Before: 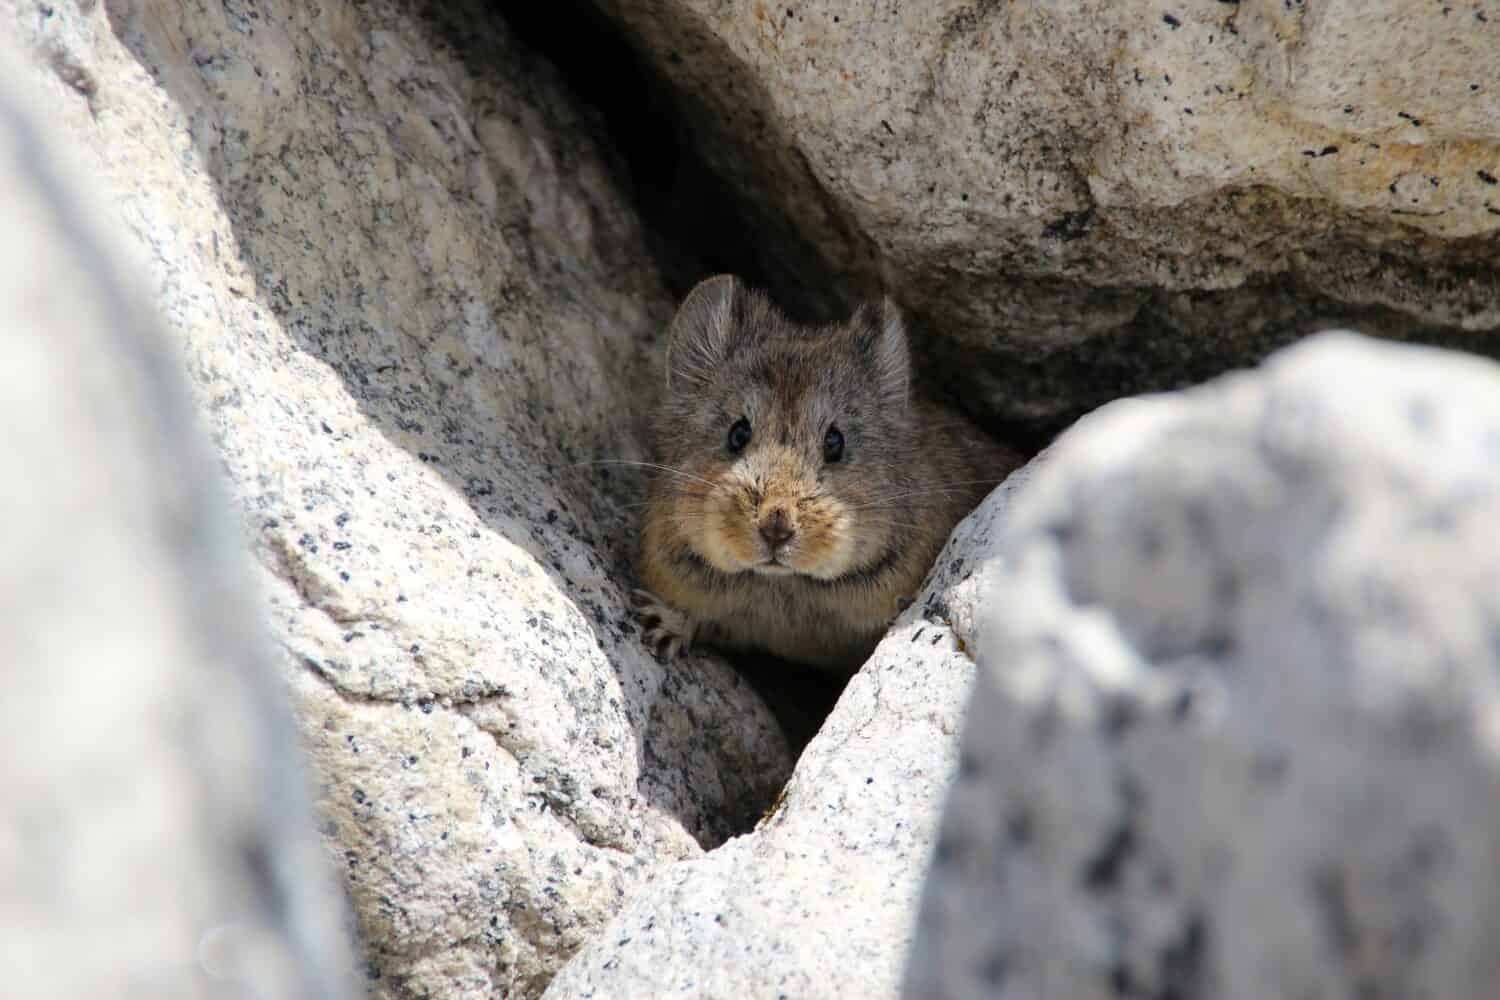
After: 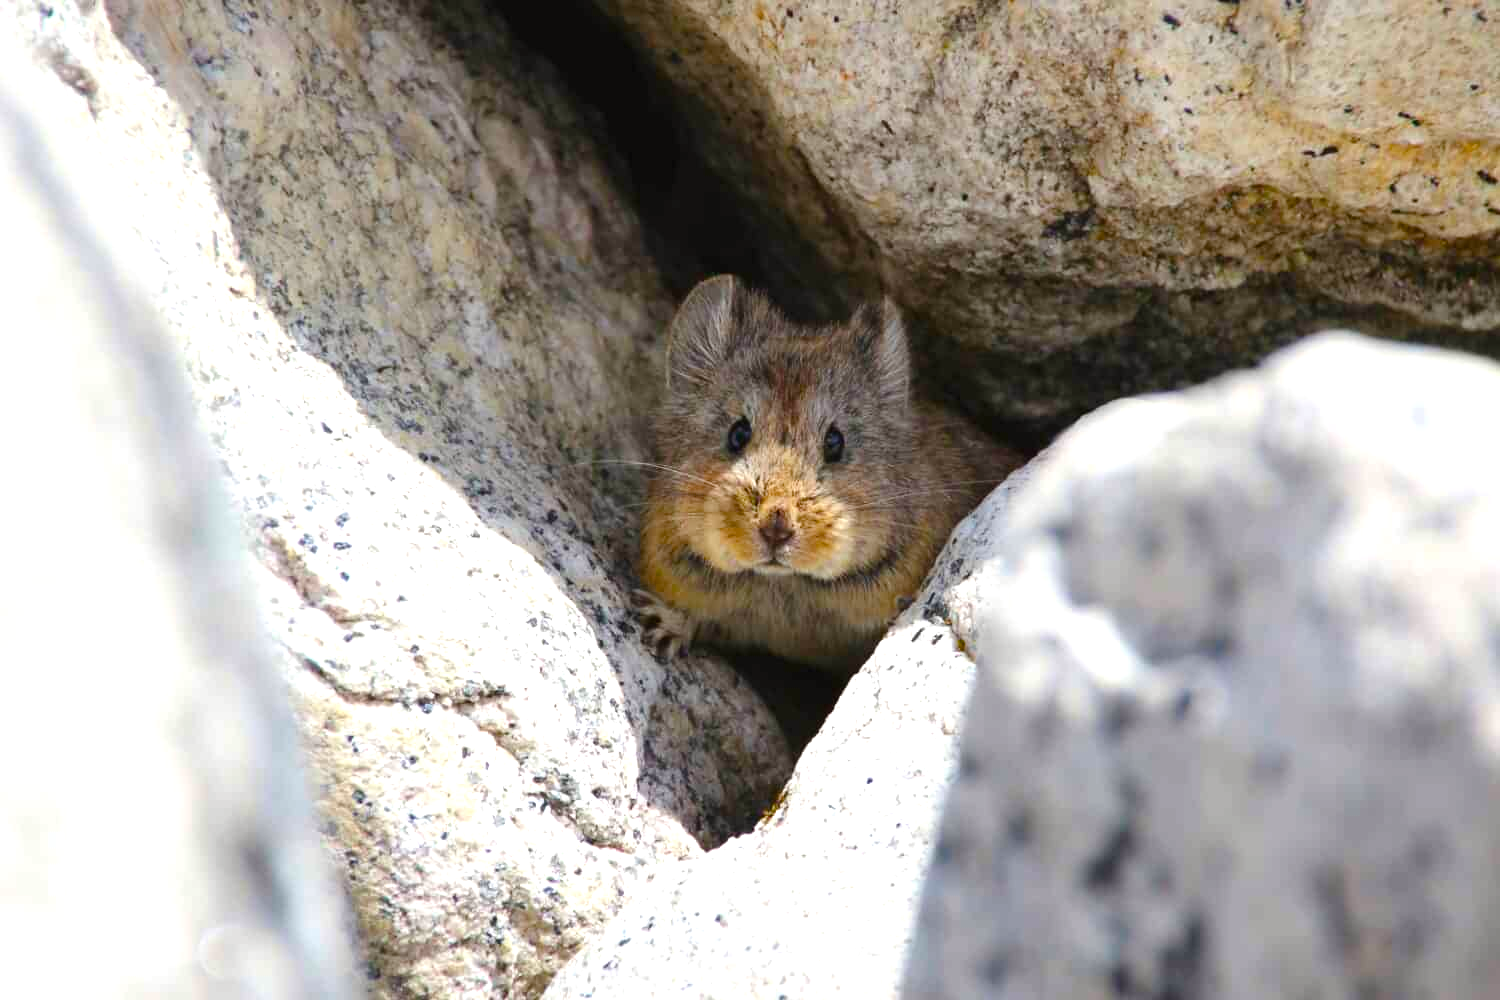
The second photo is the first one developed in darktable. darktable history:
color balance rgb: power › chroma 0.237%, power › hue 62.83°, perceptual saturation grading › global saturation 27.548%, perceptual saturation grading › highlights -25.276%, perceptual saturation grading › shadows 24.763%, global vibrance 34.44%
exposure: black level correction -0.002, exposure 0.548 EV, compensate exposure bias true, compensate highlight preservation false
